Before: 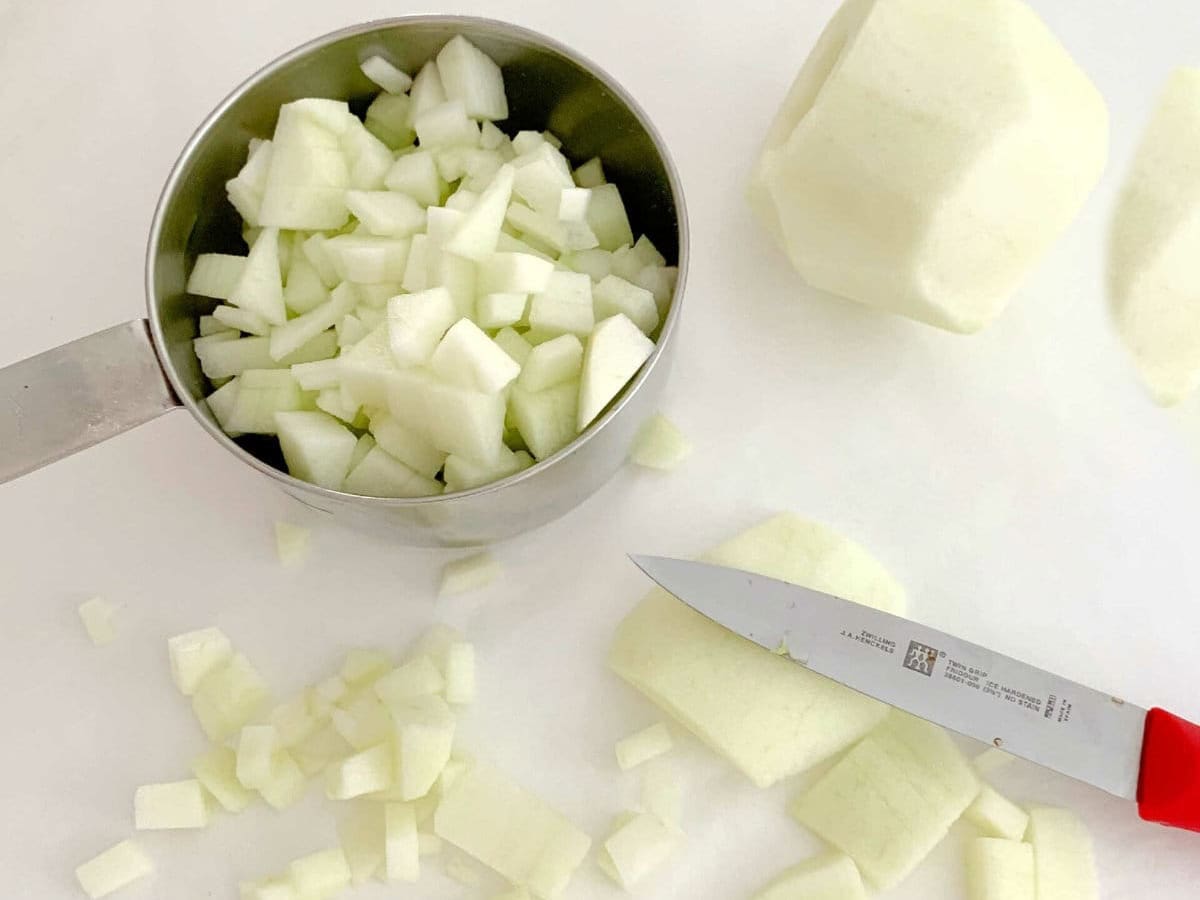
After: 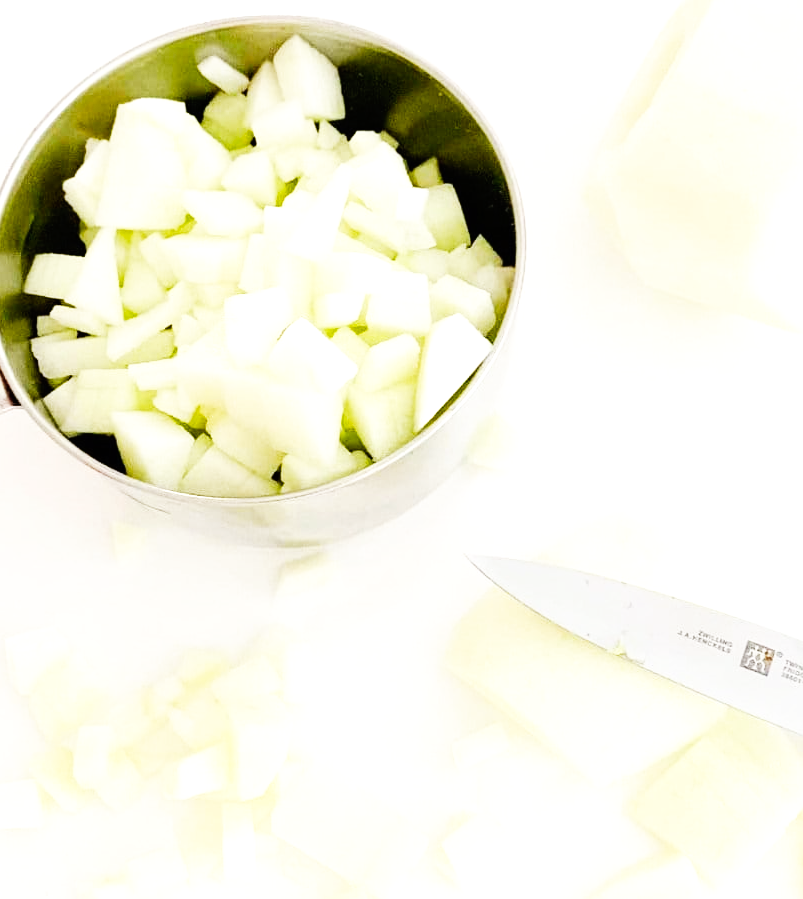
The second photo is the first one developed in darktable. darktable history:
crop and rotate: left 13.623%, right 19.441%
color zones: curves: ch1 [(0, 0.513) (0.143, 0.524) (0.286, 0.511) (0.429, 0.506) (0.571, 0.503) (0.714, 0.503) (0.857, 0.508) (1, 0.513)]
levels: levels [0, 0.492, 0.984]
base curve: curves: ch0 [(0, 0) (0.007, 0.004) (0.027, 0.03) (0.046, 0.07) (0.207, 0.54) (0.442, 0.872) (0.673, 0.972) (1, 1)], preserve colors none
